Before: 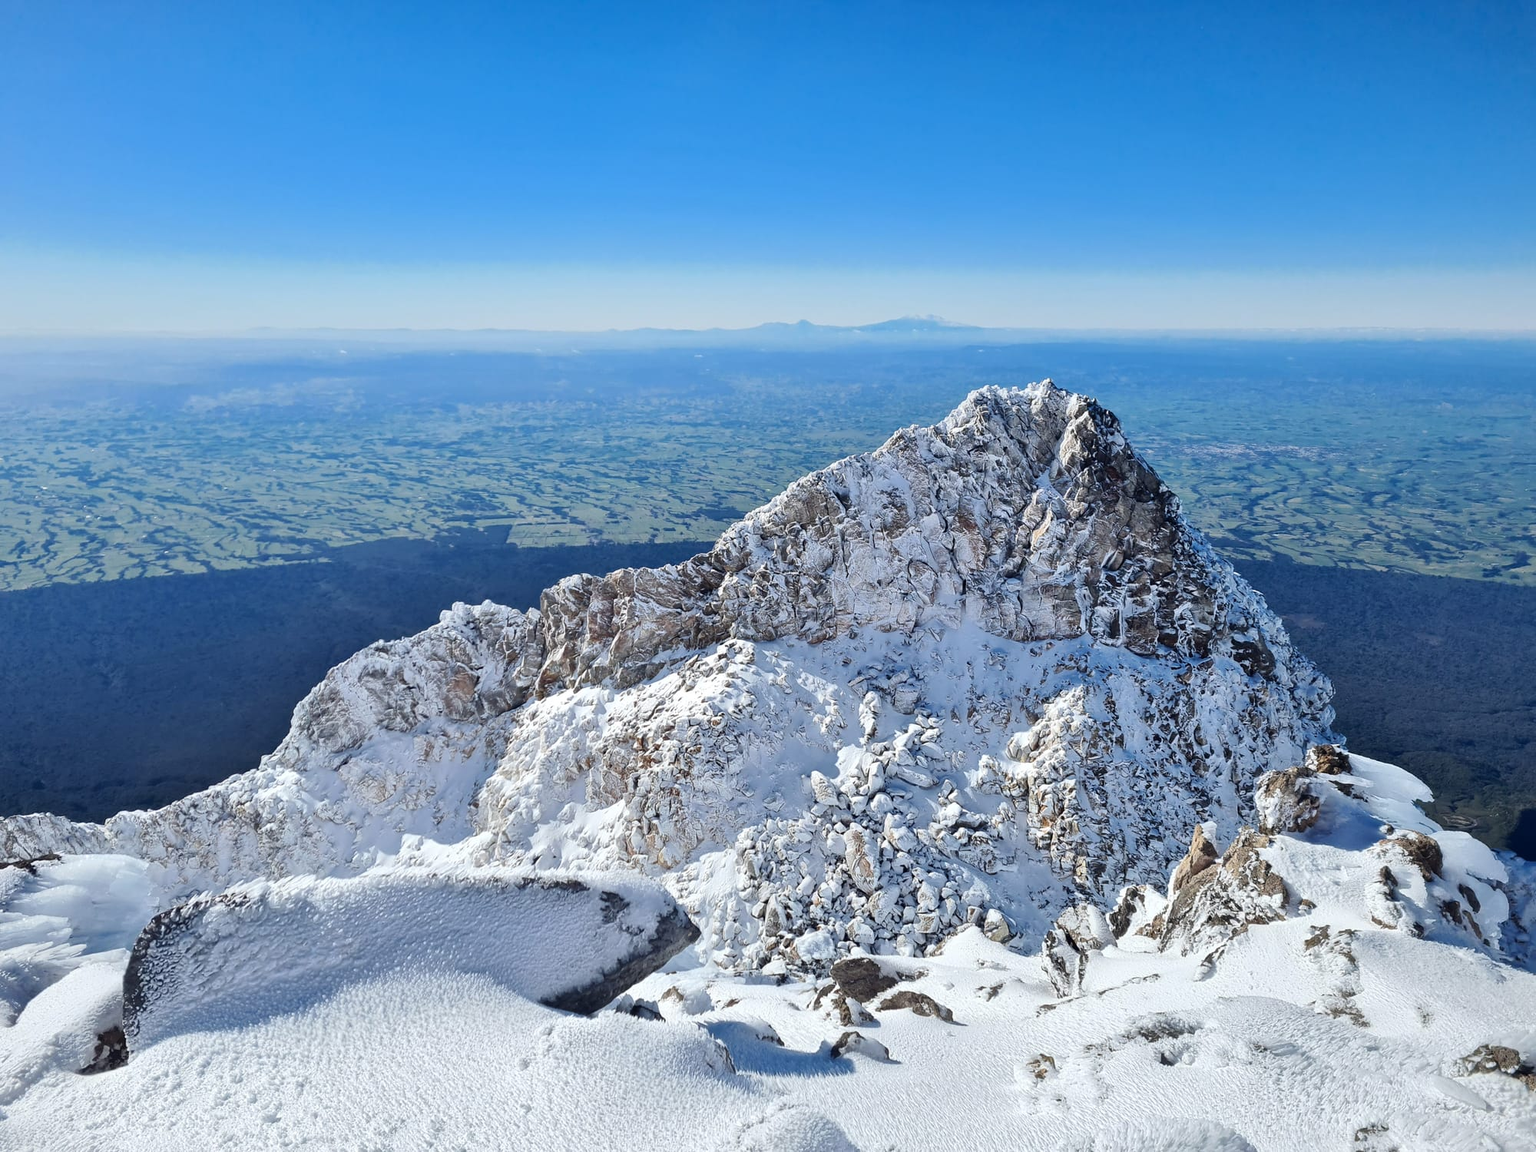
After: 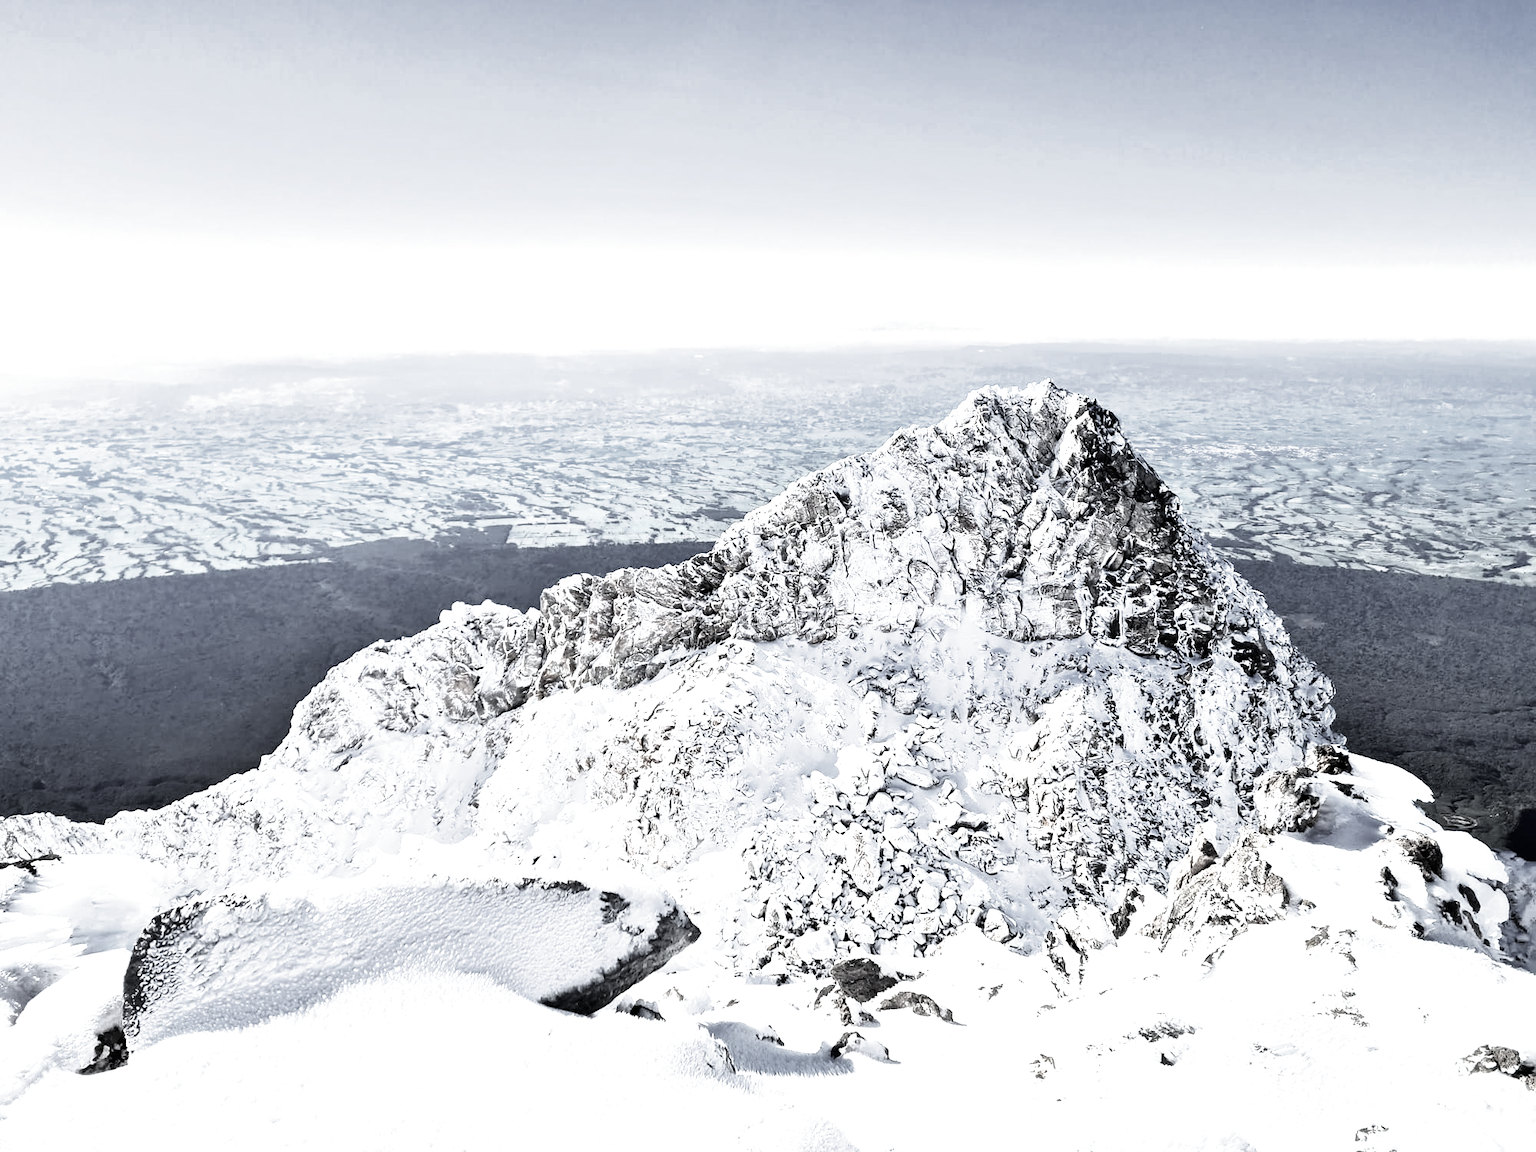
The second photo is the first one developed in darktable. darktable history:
exposure: exposure 1 EV, compensate highlight preservation false
color correction: highlights b* 0.005, saturation 0.249
filmic rgb: black relative exposure -8.21 EV, white relative exposure 2.2 EV, hardness 7.08, latitude 85.97%, contrast 1.687, highlights saturation mix -4.31%, shadows ↔ highlights balance -2.72%
